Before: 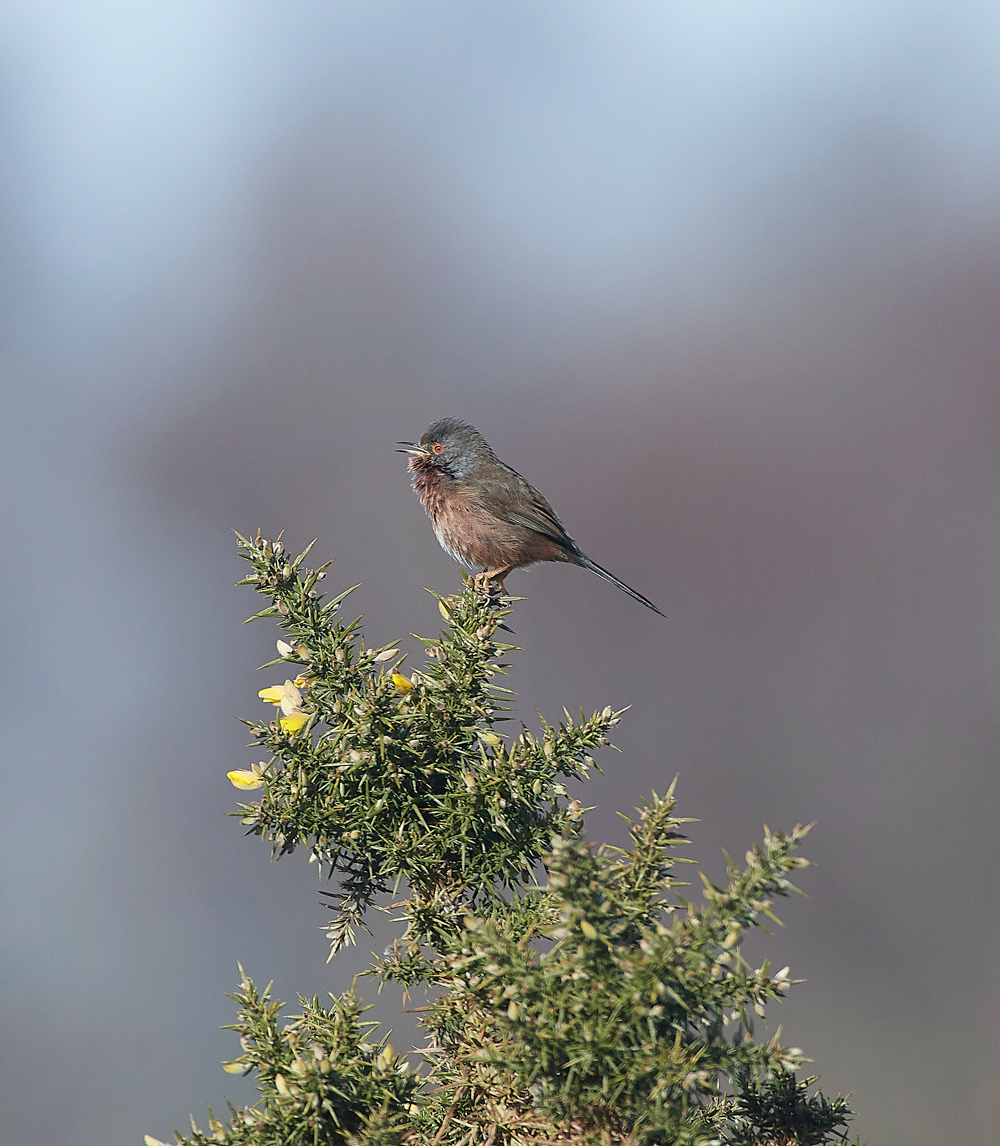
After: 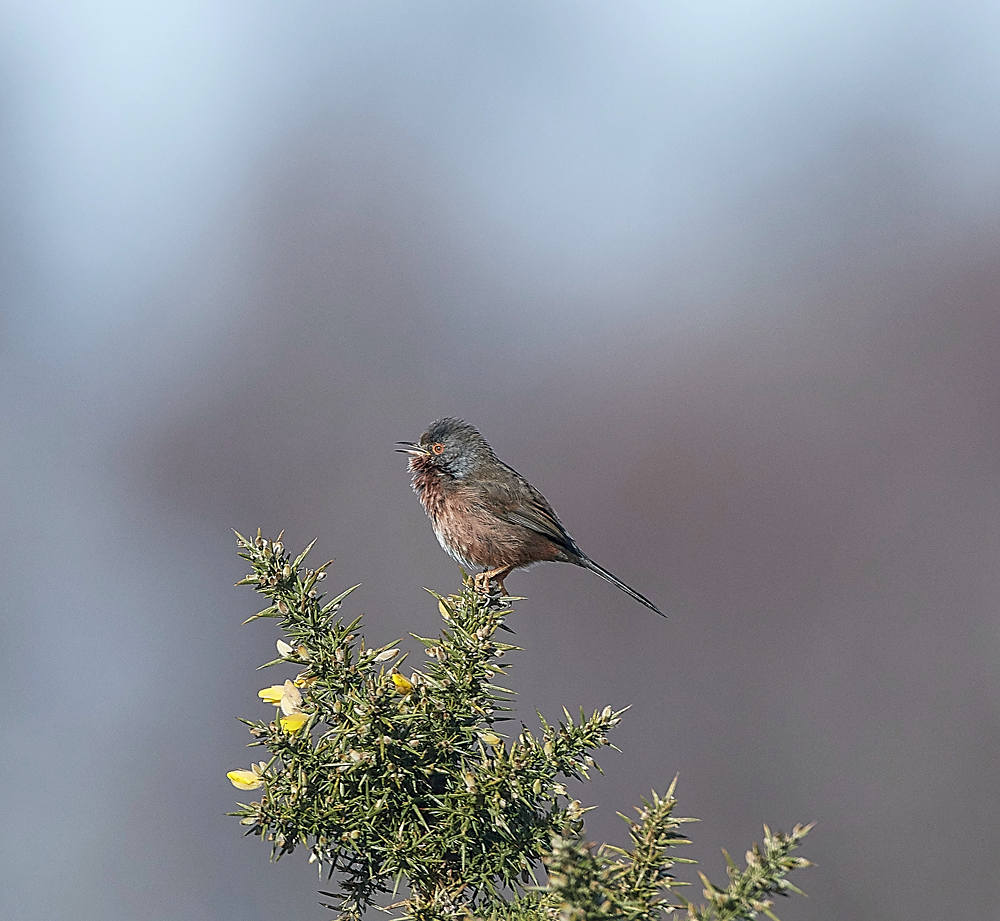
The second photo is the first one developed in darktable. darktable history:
sharpen: on, module defaults
local contrast: on, module defaults
crop: bottom 19.559%
